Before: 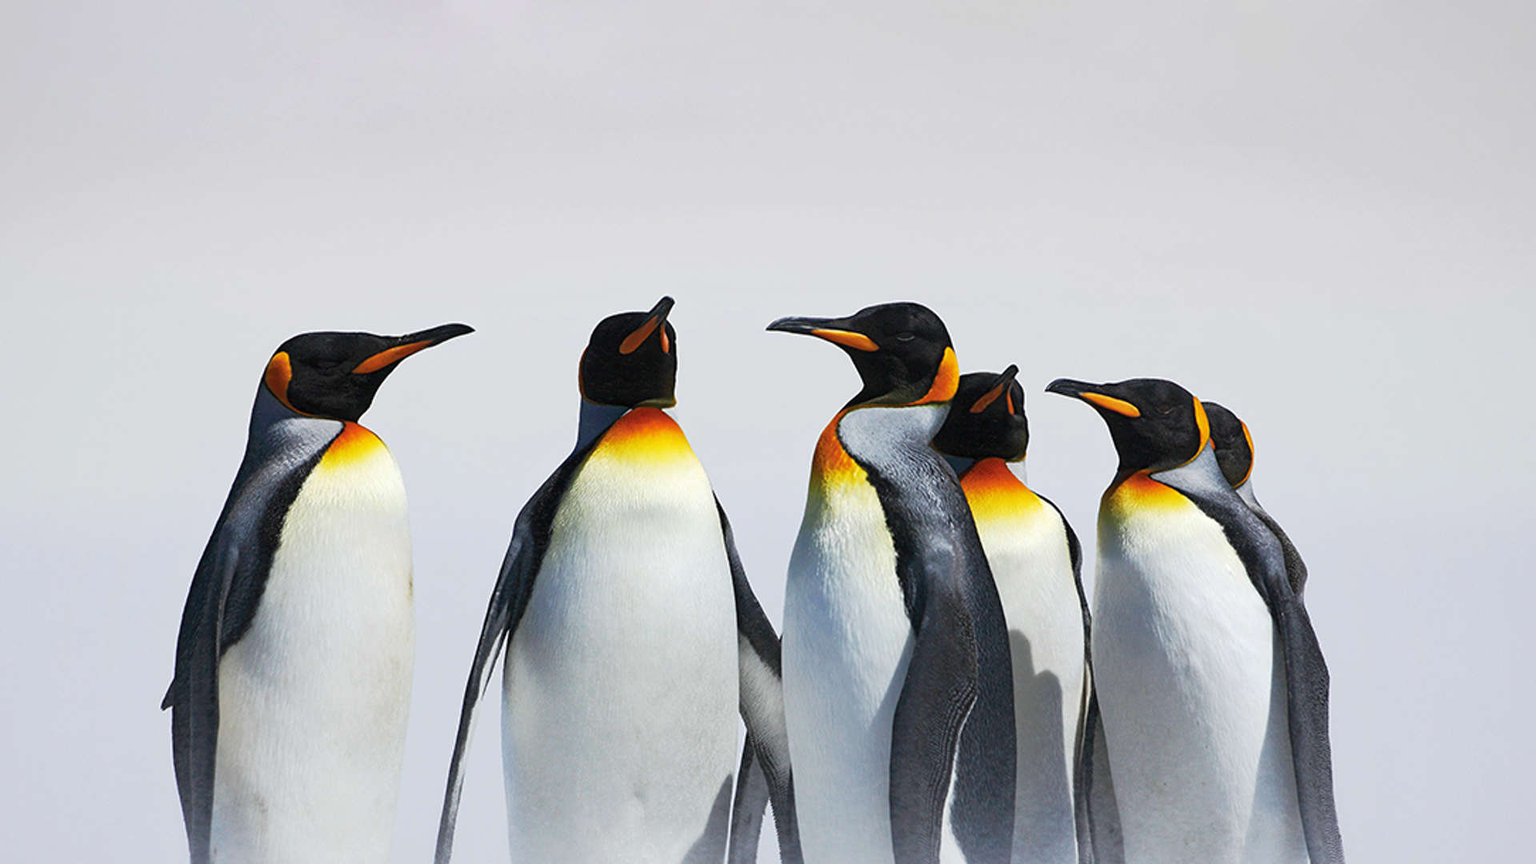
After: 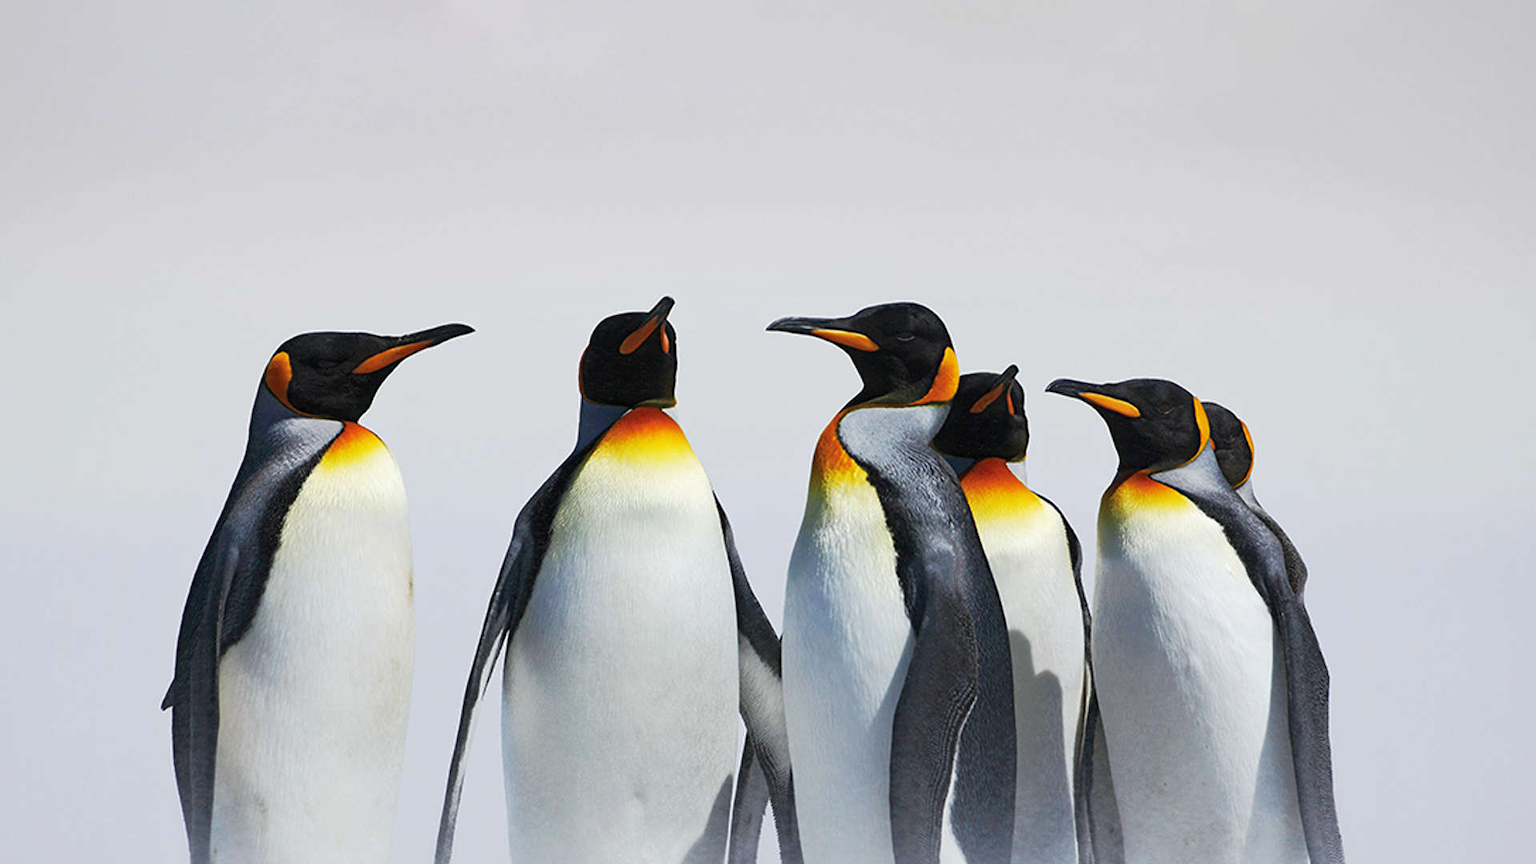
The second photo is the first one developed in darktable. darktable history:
exposure: exposure -0.045 EV, compensate highlight preservation false
